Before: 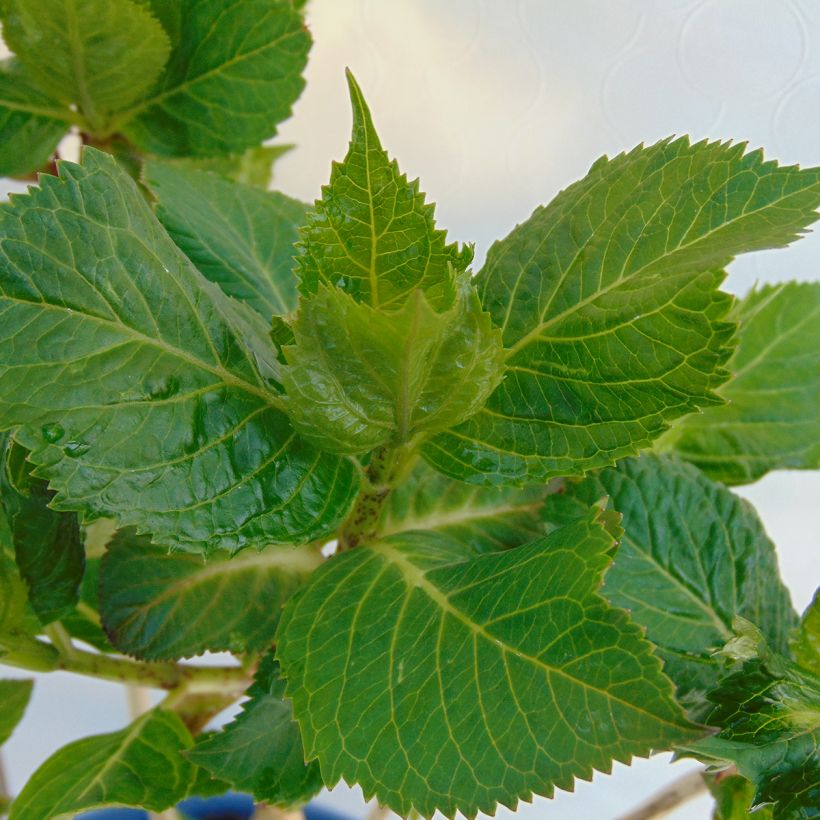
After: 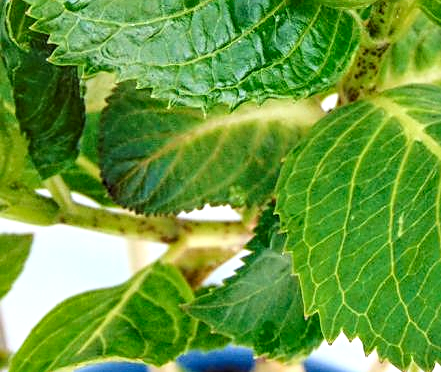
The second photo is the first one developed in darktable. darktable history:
exposure: exposure 0.187 EV, compensate highlight preservation false
crop and rotate: top 54.437%, right 46.185%, bottom 0.101%
local contrast: detail 142%
sharpen: on, module defaults
base curve: curves: ch0 [(0, 0) (0.005, 0.002) (0.15, 0.3) (0.4, 0.7) (0.75, 0.95) (1, 1)]
shadows and highlights: shadows 22.51, highlights -49.33, soften with gaussian
tone equalizer: on, module defaults
